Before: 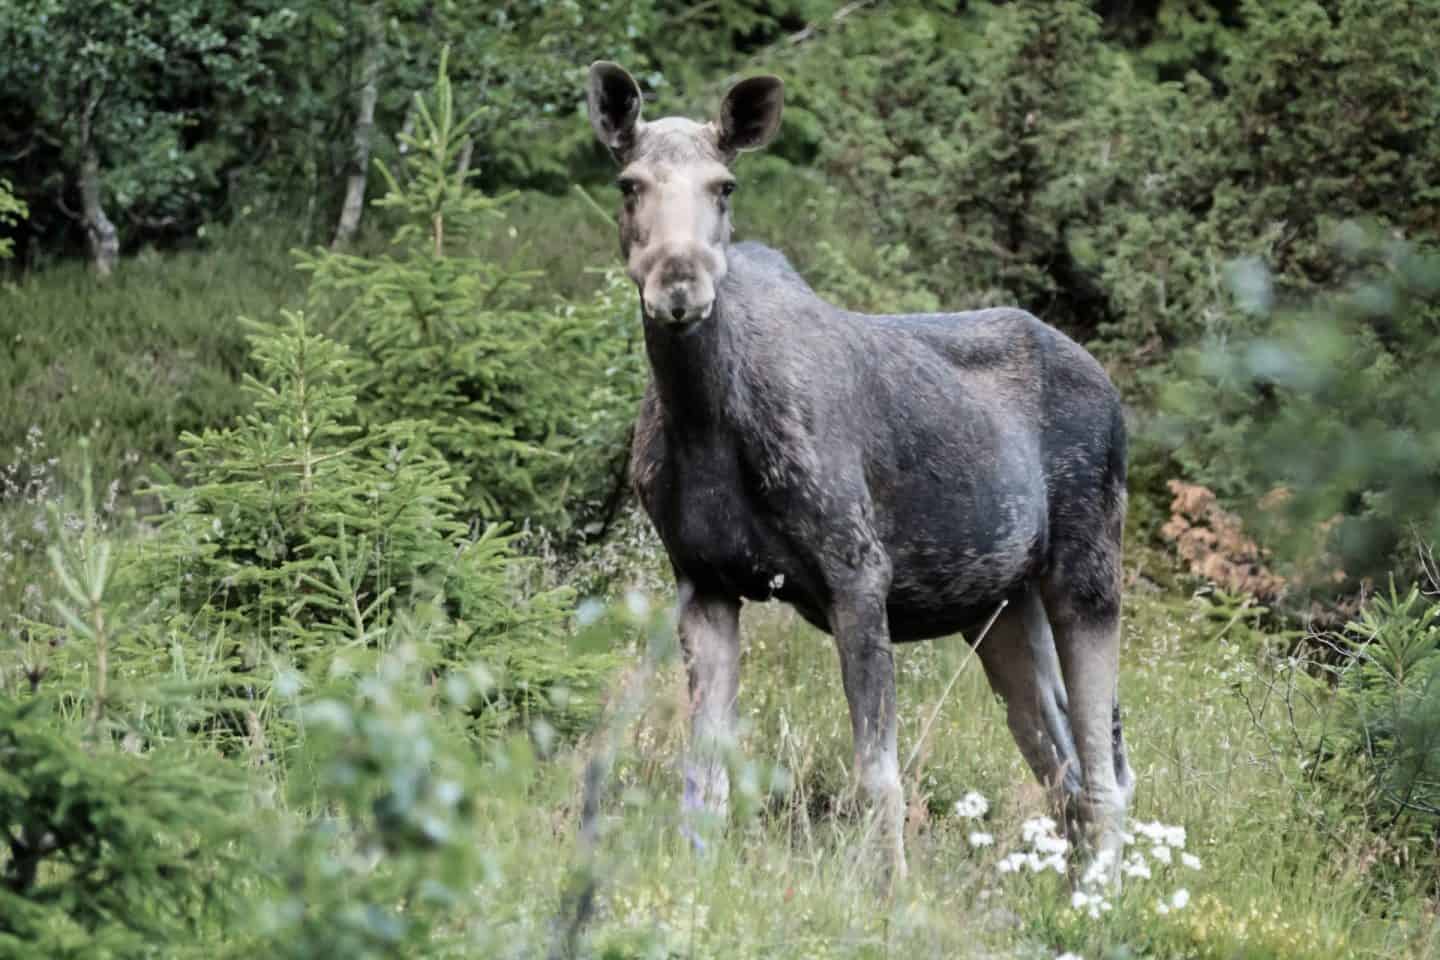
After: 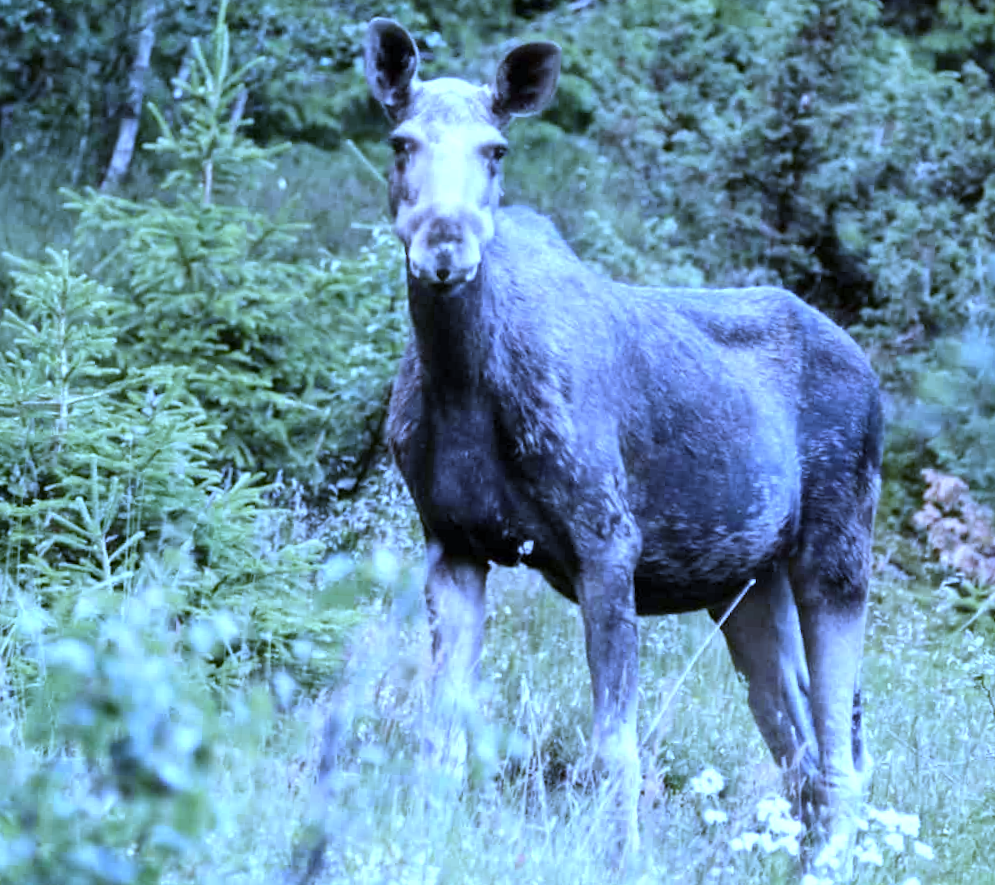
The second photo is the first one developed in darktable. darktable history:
crop and rotate: angle -3.27°, left 14.277%, top 0.028%, right 10.766%, bottom 0.028%
exposure: exposure 0.6 EV, compensate highlight preservation false
white balance: red 0.766, blue 1.537
